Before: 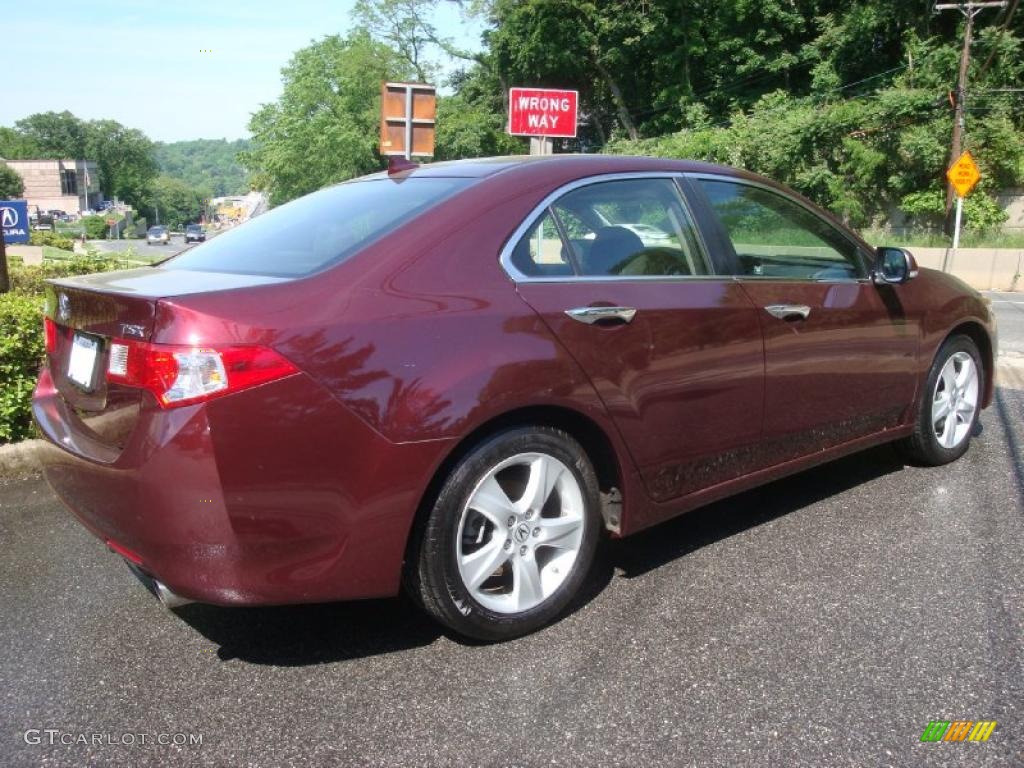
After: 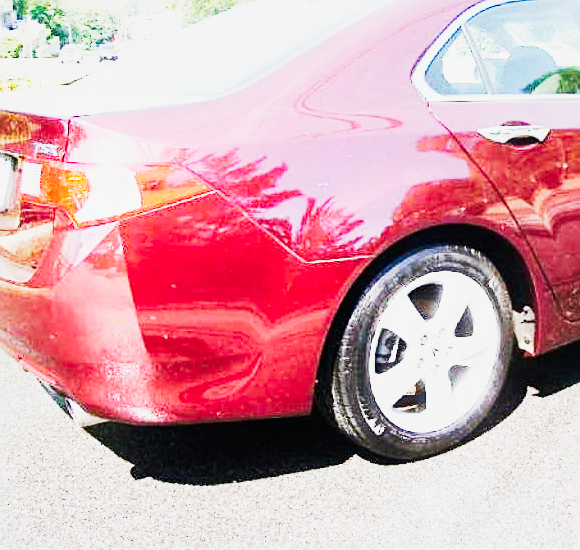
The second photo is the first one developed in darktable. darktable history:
sharpen: on, module defaults
exposure: black level correction 0, exposure 1.097 EV, compensate highlight preservation false
local contrast: mode bilateral grid, contrast 20, coarseness 50, detail 120%, midtone range 0.2
crop: left 8.585%, top 23.587%, right 34.773%, bottom 4.766%
tone curve: curves: ch0 [(0, 0.015) (0.037, 0.022) (0.131, 0.116) (0.316, 0.345) (0.49, 0.615) (0.677, 0.82) (0.813, 0.891) (1, 0.955)]; ch1 [(0, 0) (0.366, 0.367) (0.475, 0.462) (0.494, 0.496) (0.504, 0.497) (0.554, 0.571) (0.618, 0.668) (1, 1)]; ch2 [(0, 0) (0.333, 0.346) (0.375, 0.375) (0.435, 0.424) (0.476, 0.492) (0.502, 0.499) (0.525, 0.522) (0.558, 0.575) (0.614, 0.656) (1, 1)], preserve colors none
base curve: curves: ch0 [(0, 0) (0.007, 0.004) (0.027, 0.03) (0.046, 0.07) (0.207, 0.54) (0.442, 0.872) (0.673, 0.972) (1, 1)], preserve colors none
